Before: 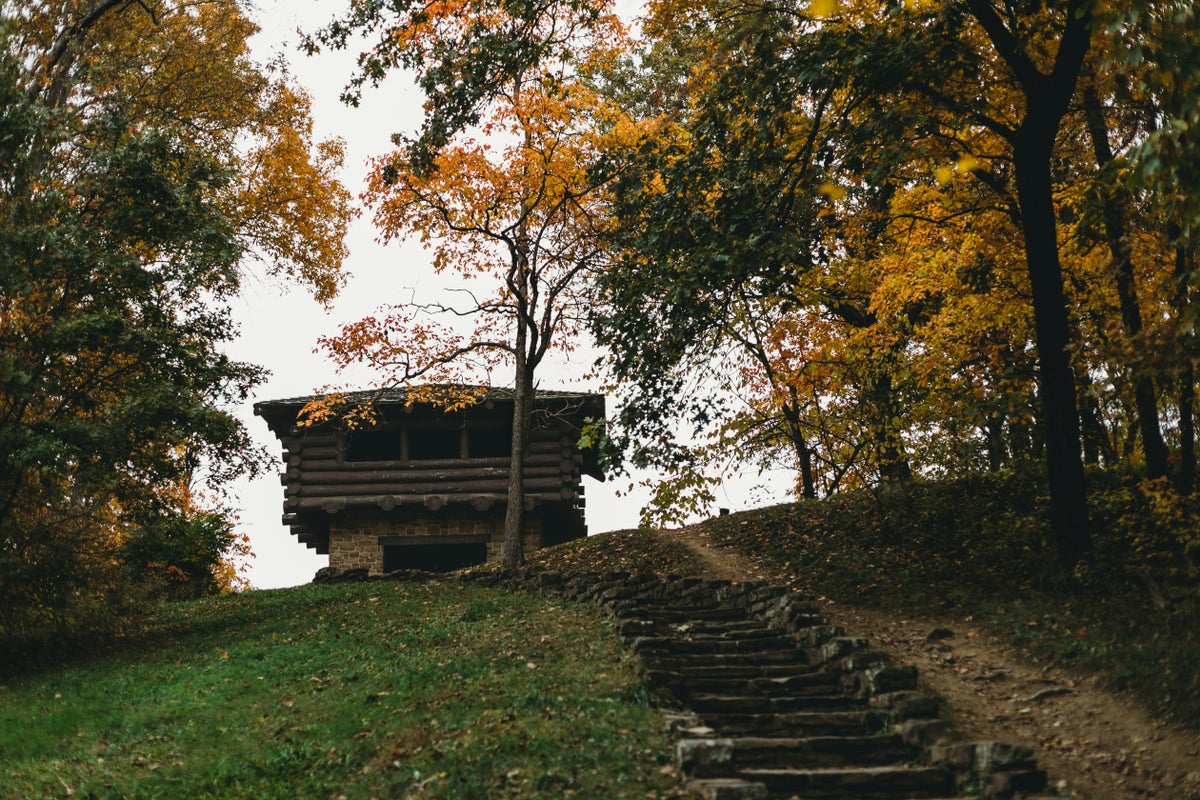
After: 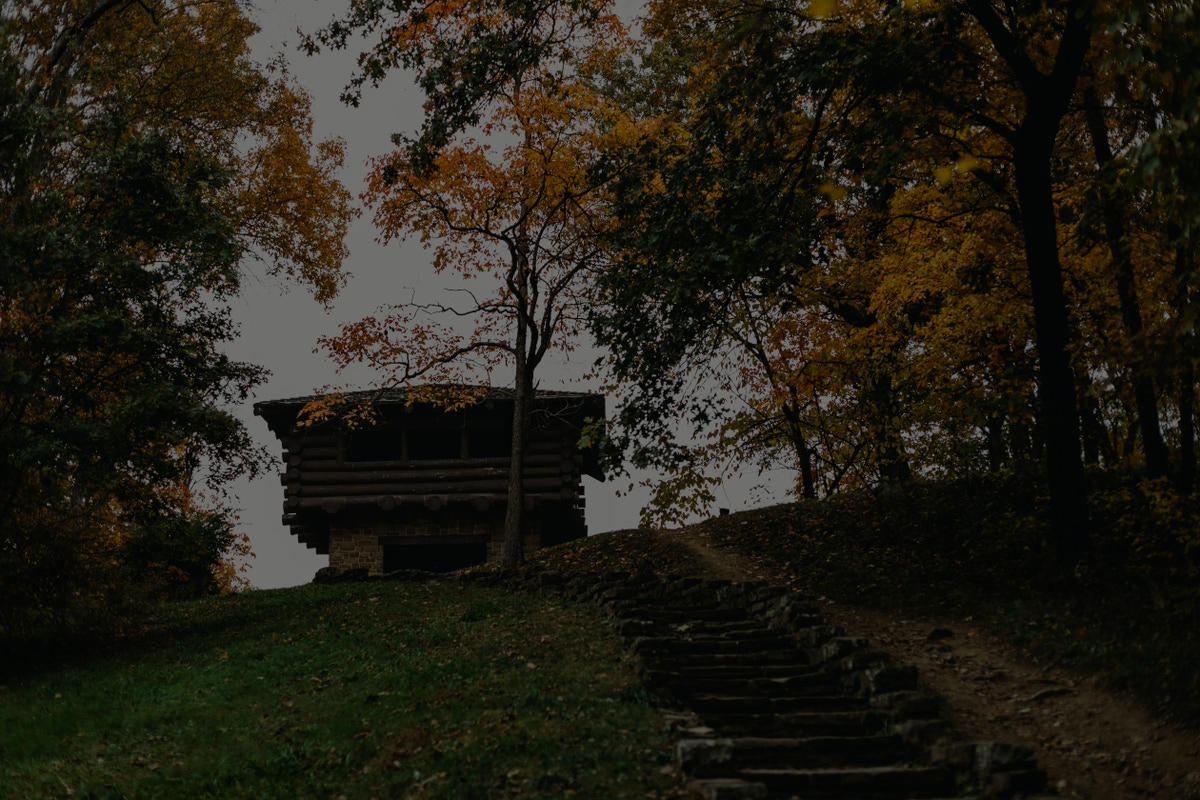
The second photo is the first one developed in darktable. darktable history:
exposure: exposure -2.446 EV
